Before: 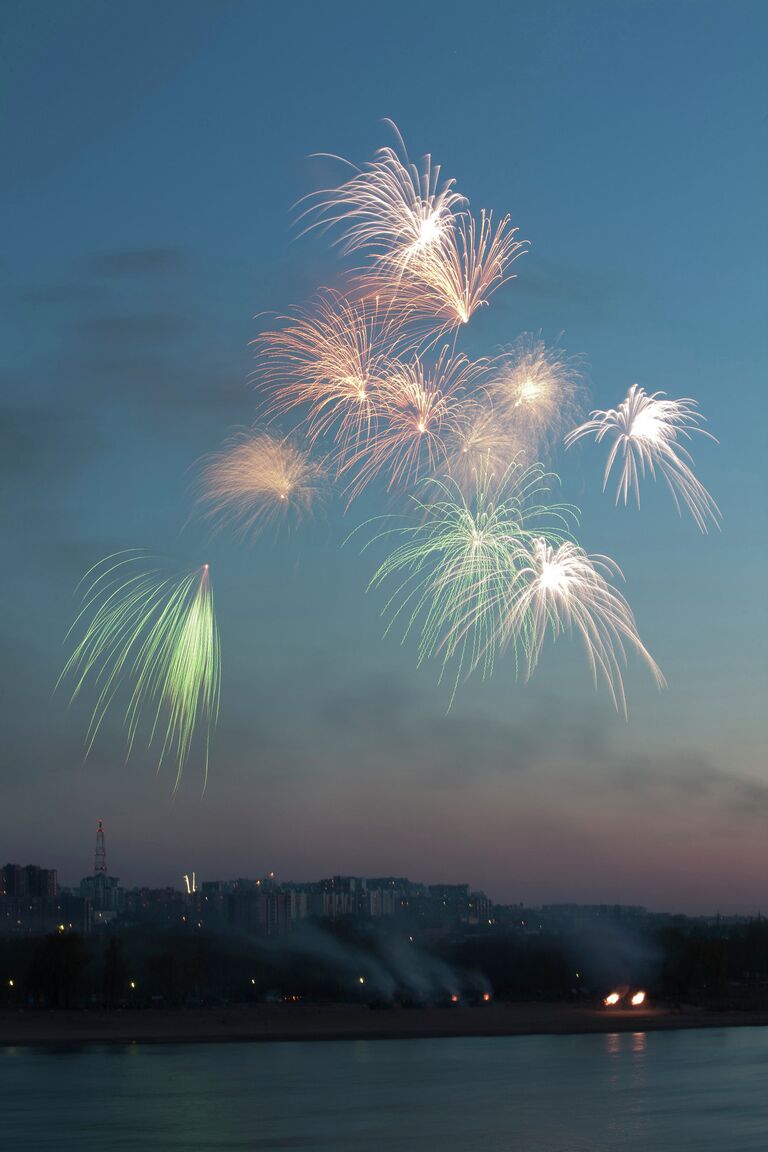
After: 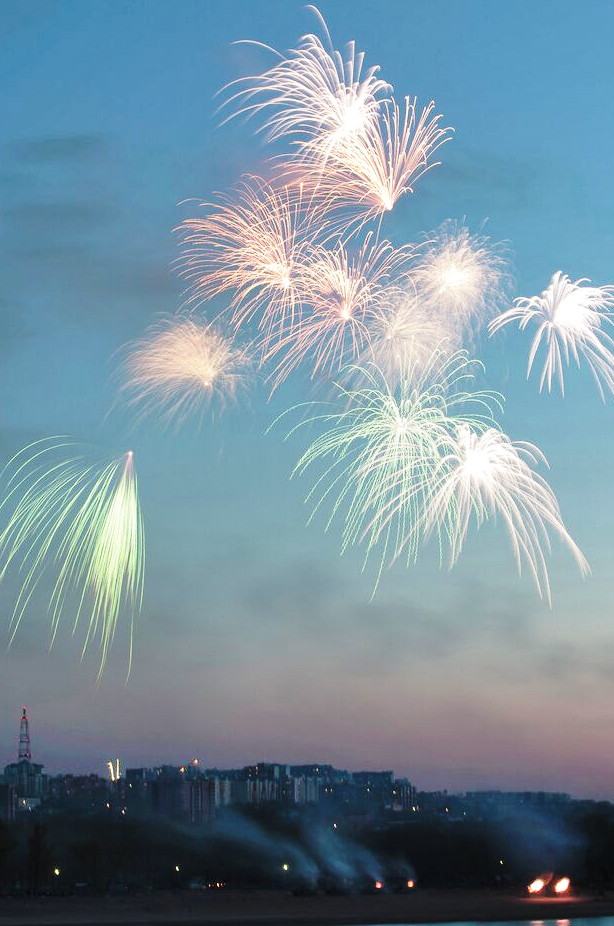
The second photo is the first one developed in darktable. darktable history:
crop and rotate: left 9.956%, top 9.892%, right 9.972%, bottom 9.65%
base curve: curves: ch0 [(0, 0) (0.028, 0.03) (0.105, 0.232) (0.387, 0.748) (0.754, 0.968) (1, 1)], preserve colors none
shadows and highlights: shadows 59.73, soften with gaussian
